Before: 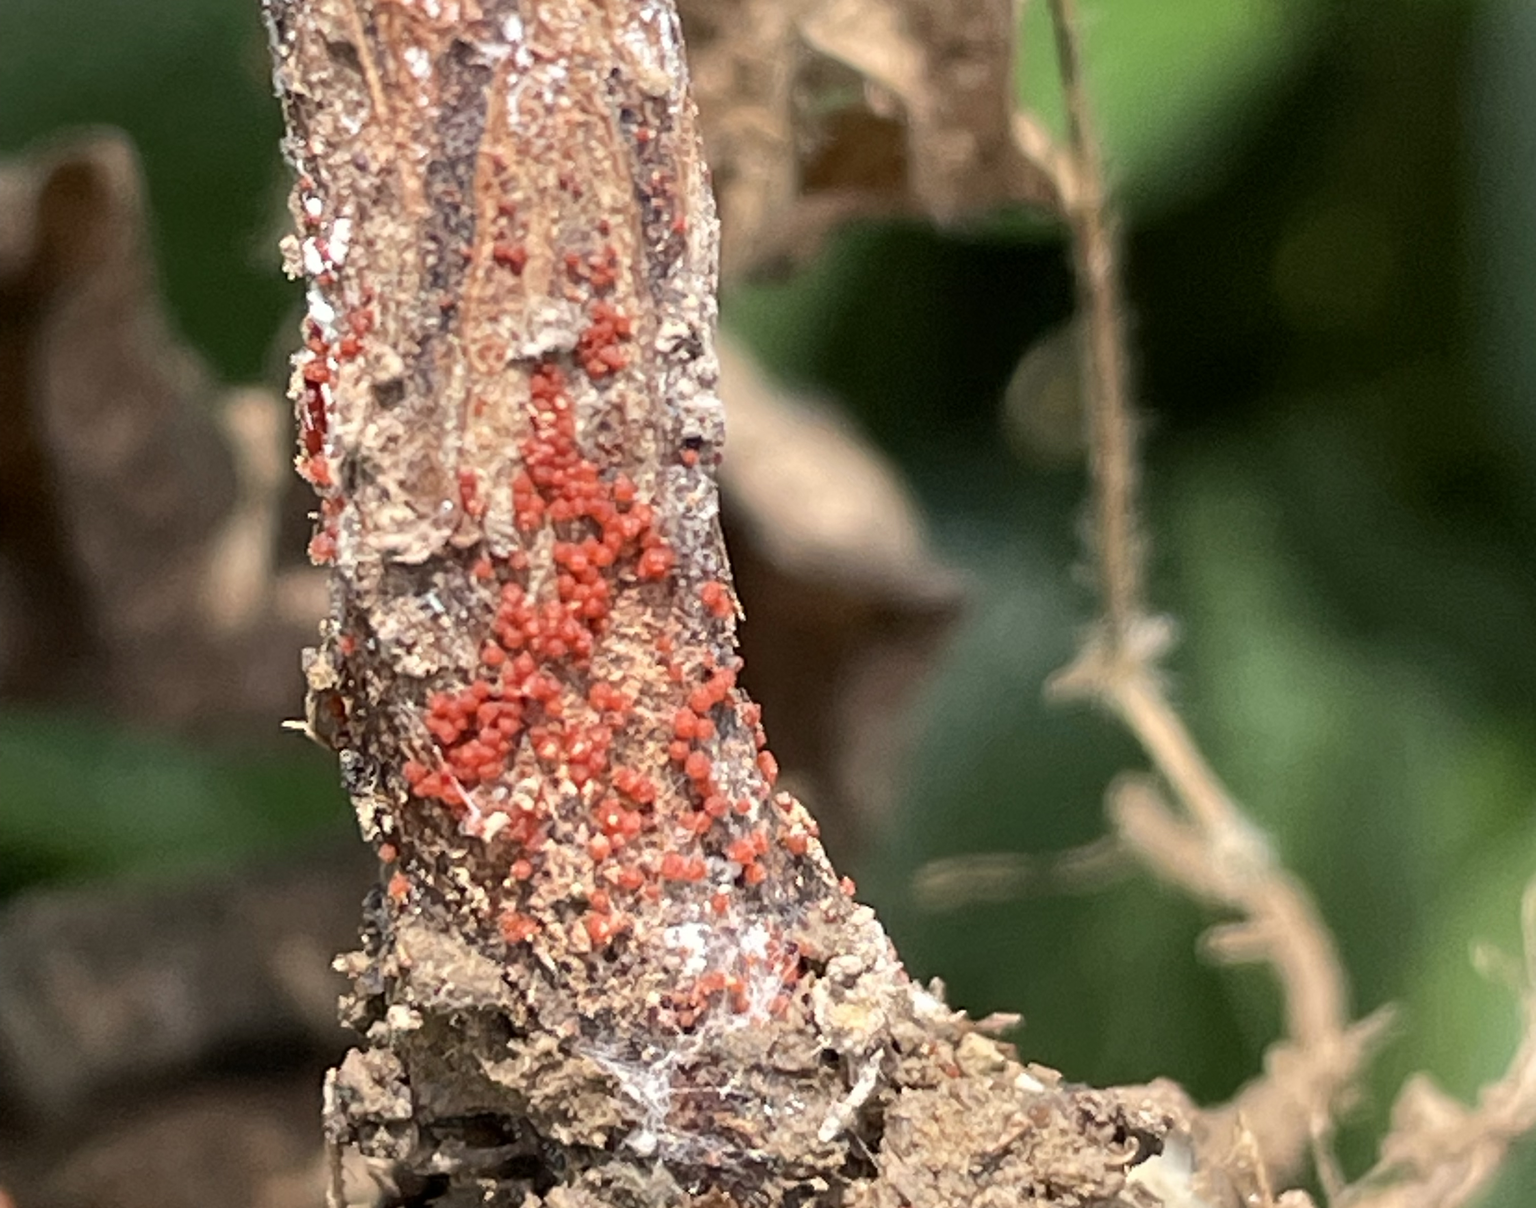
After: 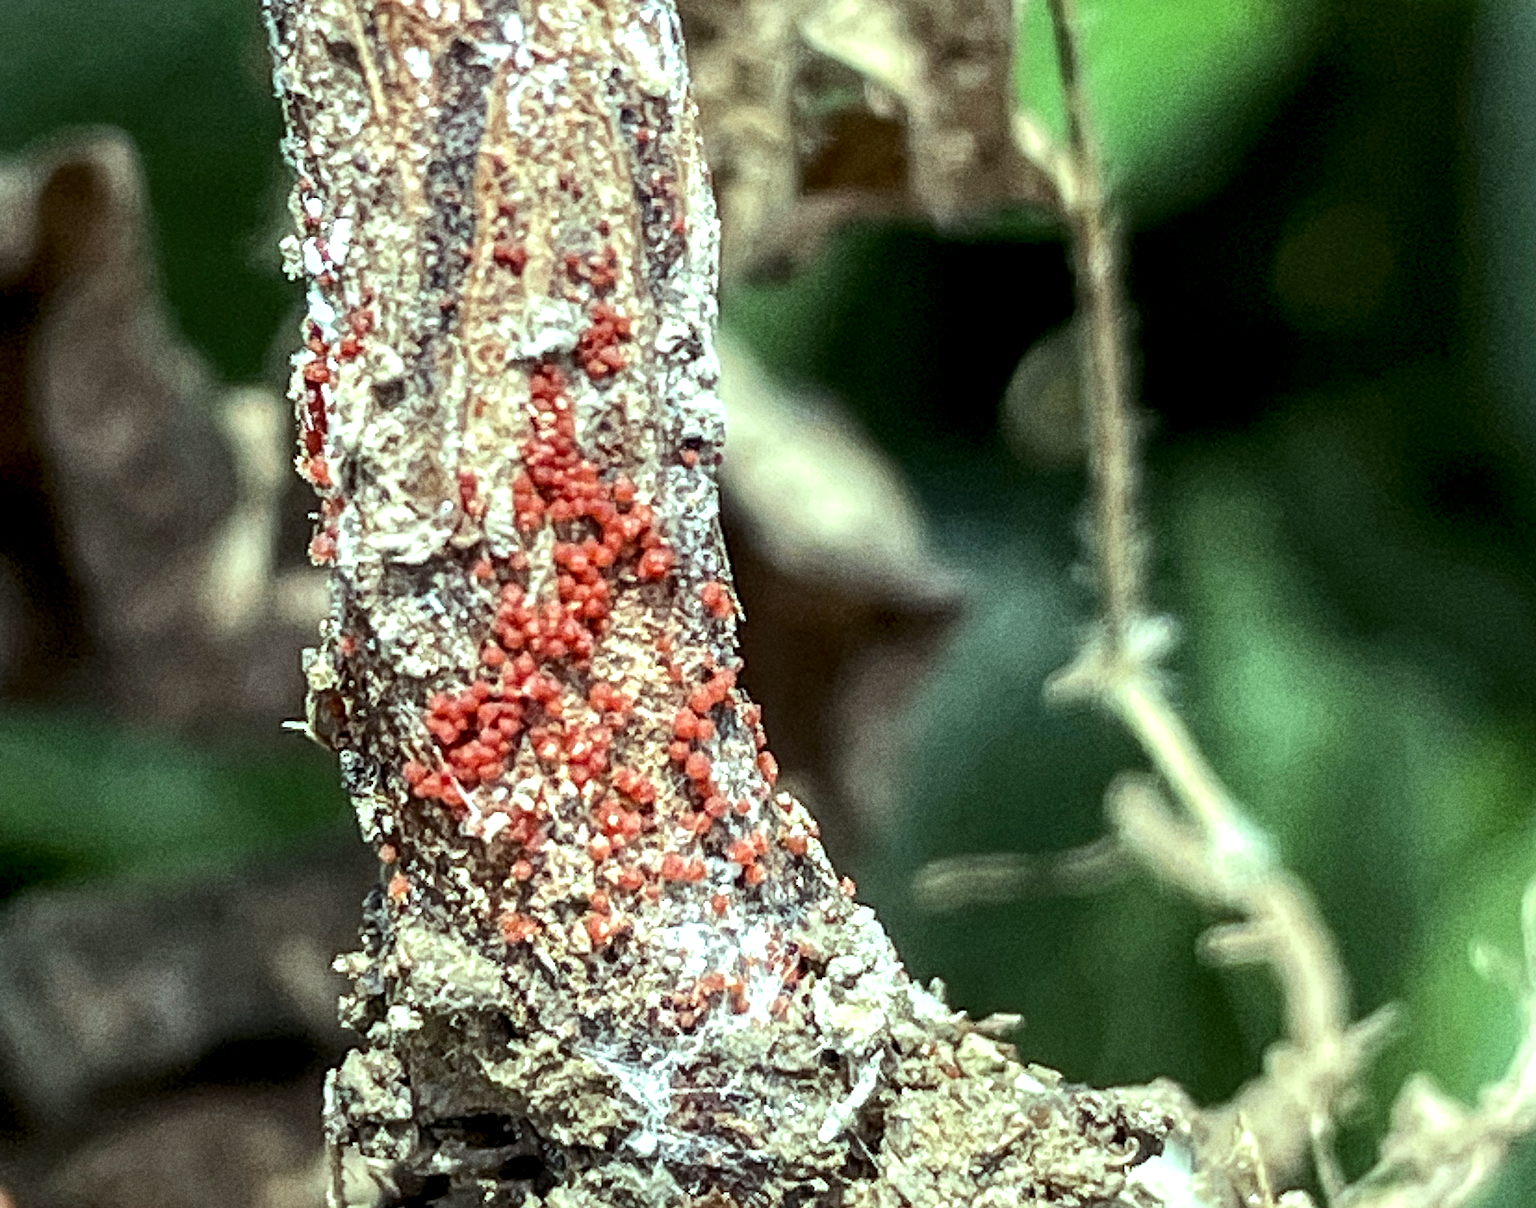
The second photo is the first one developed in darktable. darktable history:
color balance: mode lift, gamma, gain (sRGB), lift [0.997, 0.979, 1.021, 1.011], gamma [1, 1.084, 0.916, 0.998], gain [1, 0.87, 1.13, 1.101], contrast 4.55%, contrast fulcrum 38.24%, output saturation 104.09%
local contrast: highlights 20%, detail 150%
sharpen: on, module defaults
white balance: red 0.978, blue 0.999
tone equalizer: -8 EV -0.417 EV, -7 EV -0.389 EV, -6 EV -0.333 EV, -5 EV -0.222 EV, -3 EV 0.222 EV, -2 EV 0.333 EV, -1 EV 0.389 EV, +0 EV 0.417 EV, edges refinement/feathering 500, mask exposure compensation -1.57 EV, preserve details no
grain: coarseness 22.88 ISO
